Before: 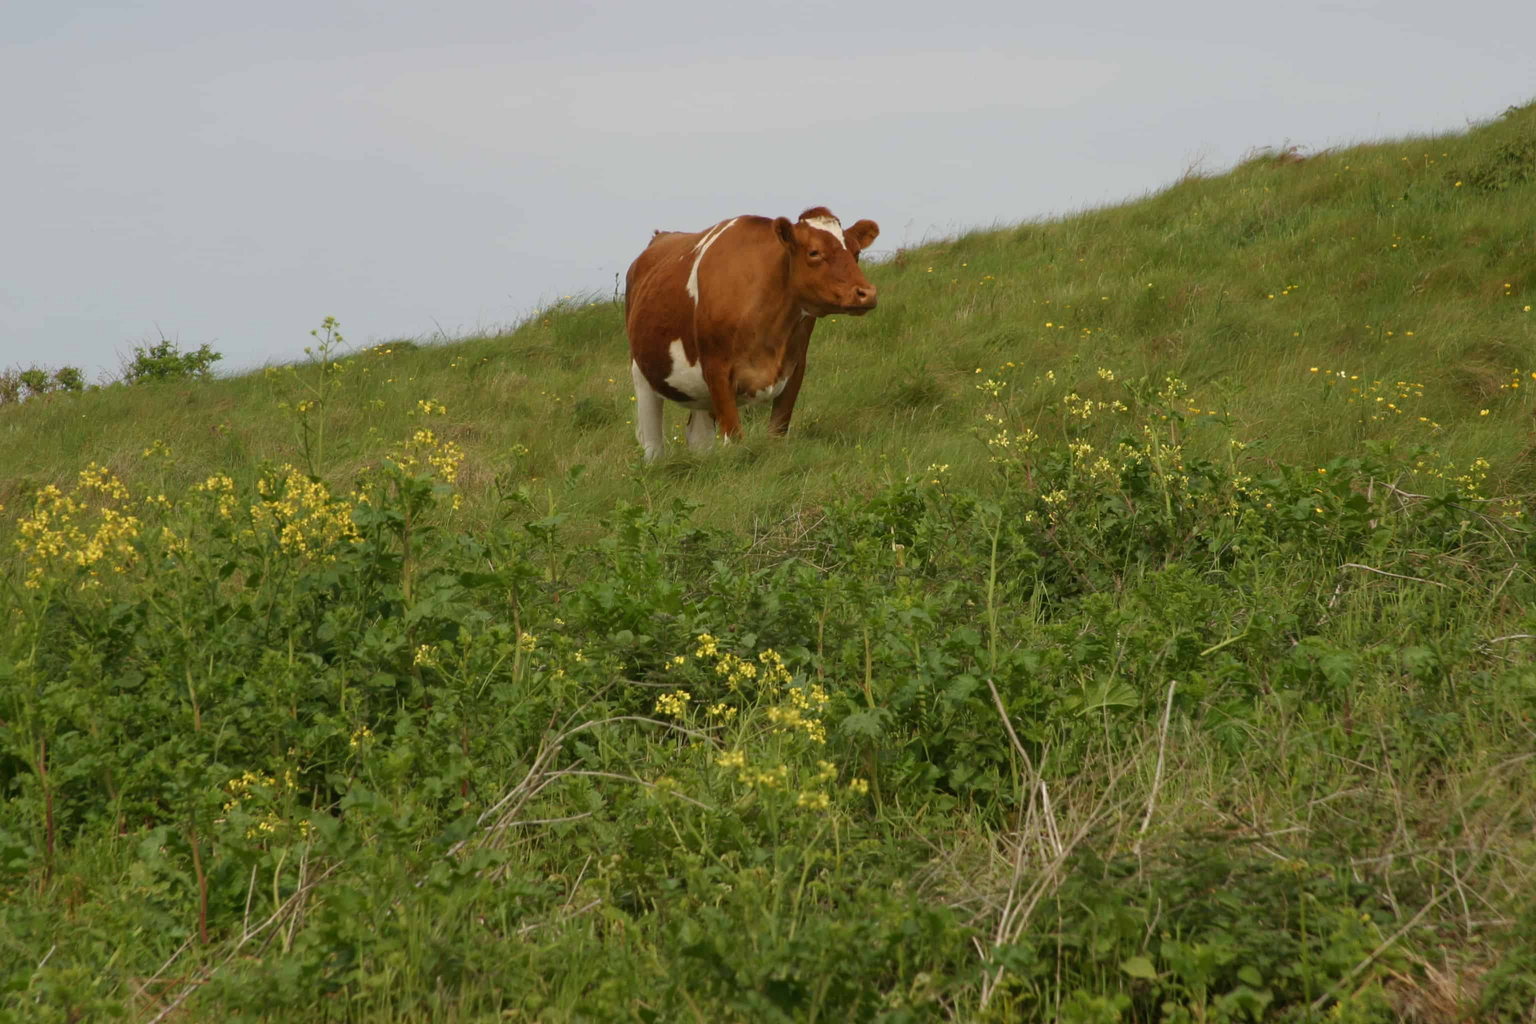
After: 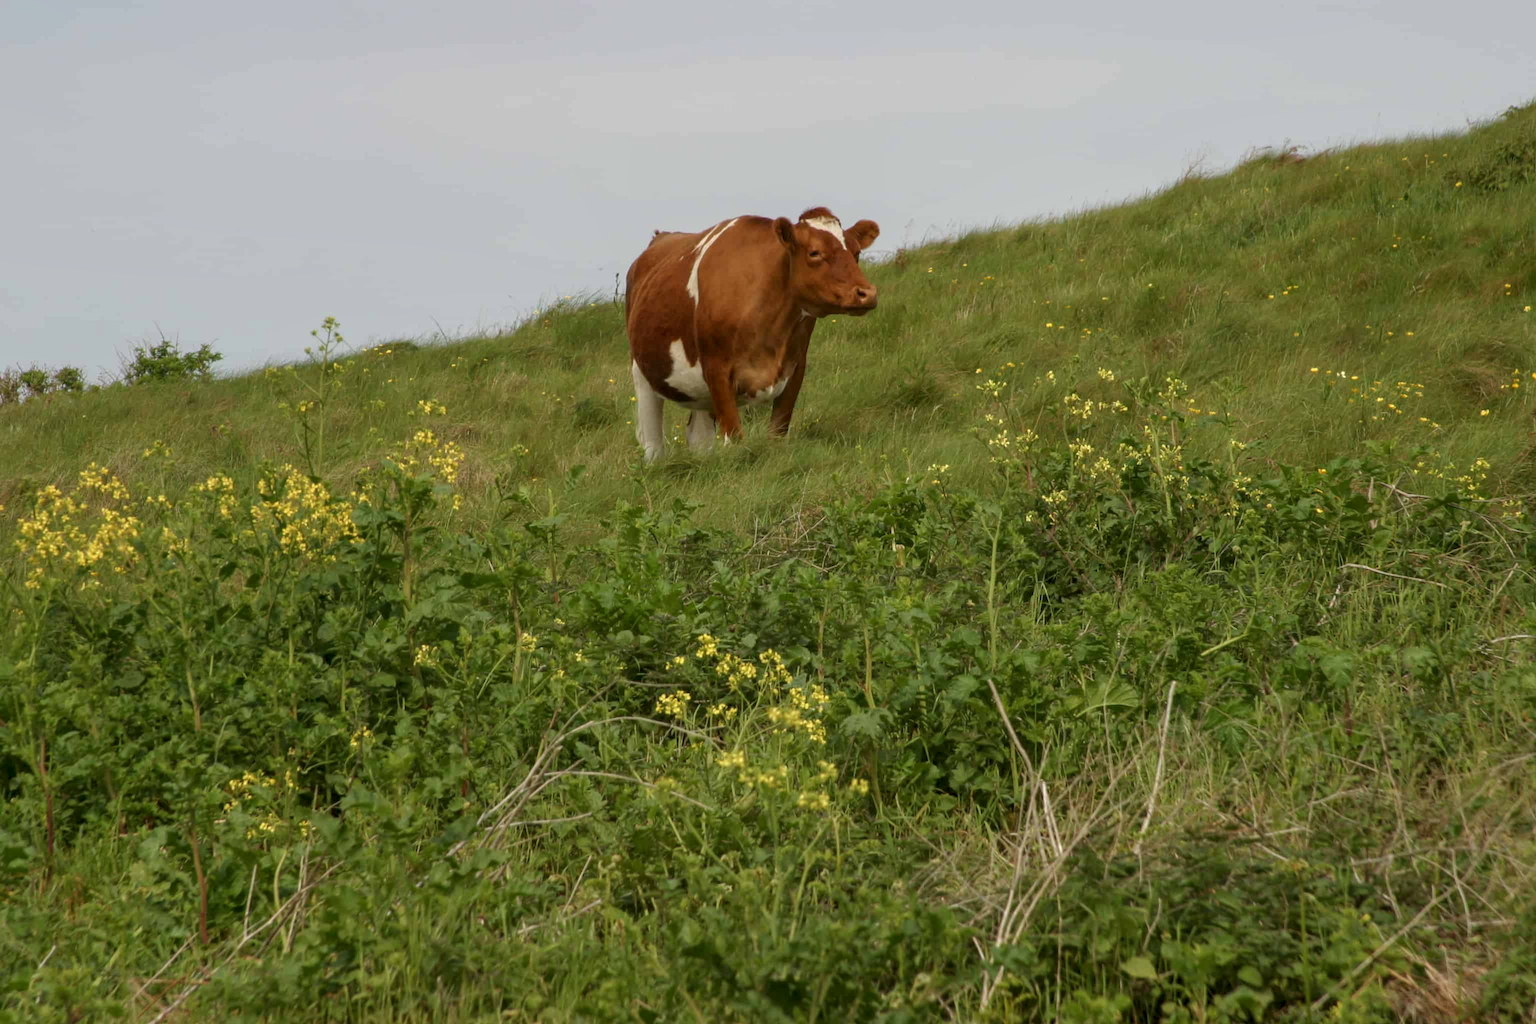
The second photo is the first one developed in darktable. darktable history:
exposure: exposure 0.02 EV, compensate highlight preservation false
local contrast: on, module defaults
